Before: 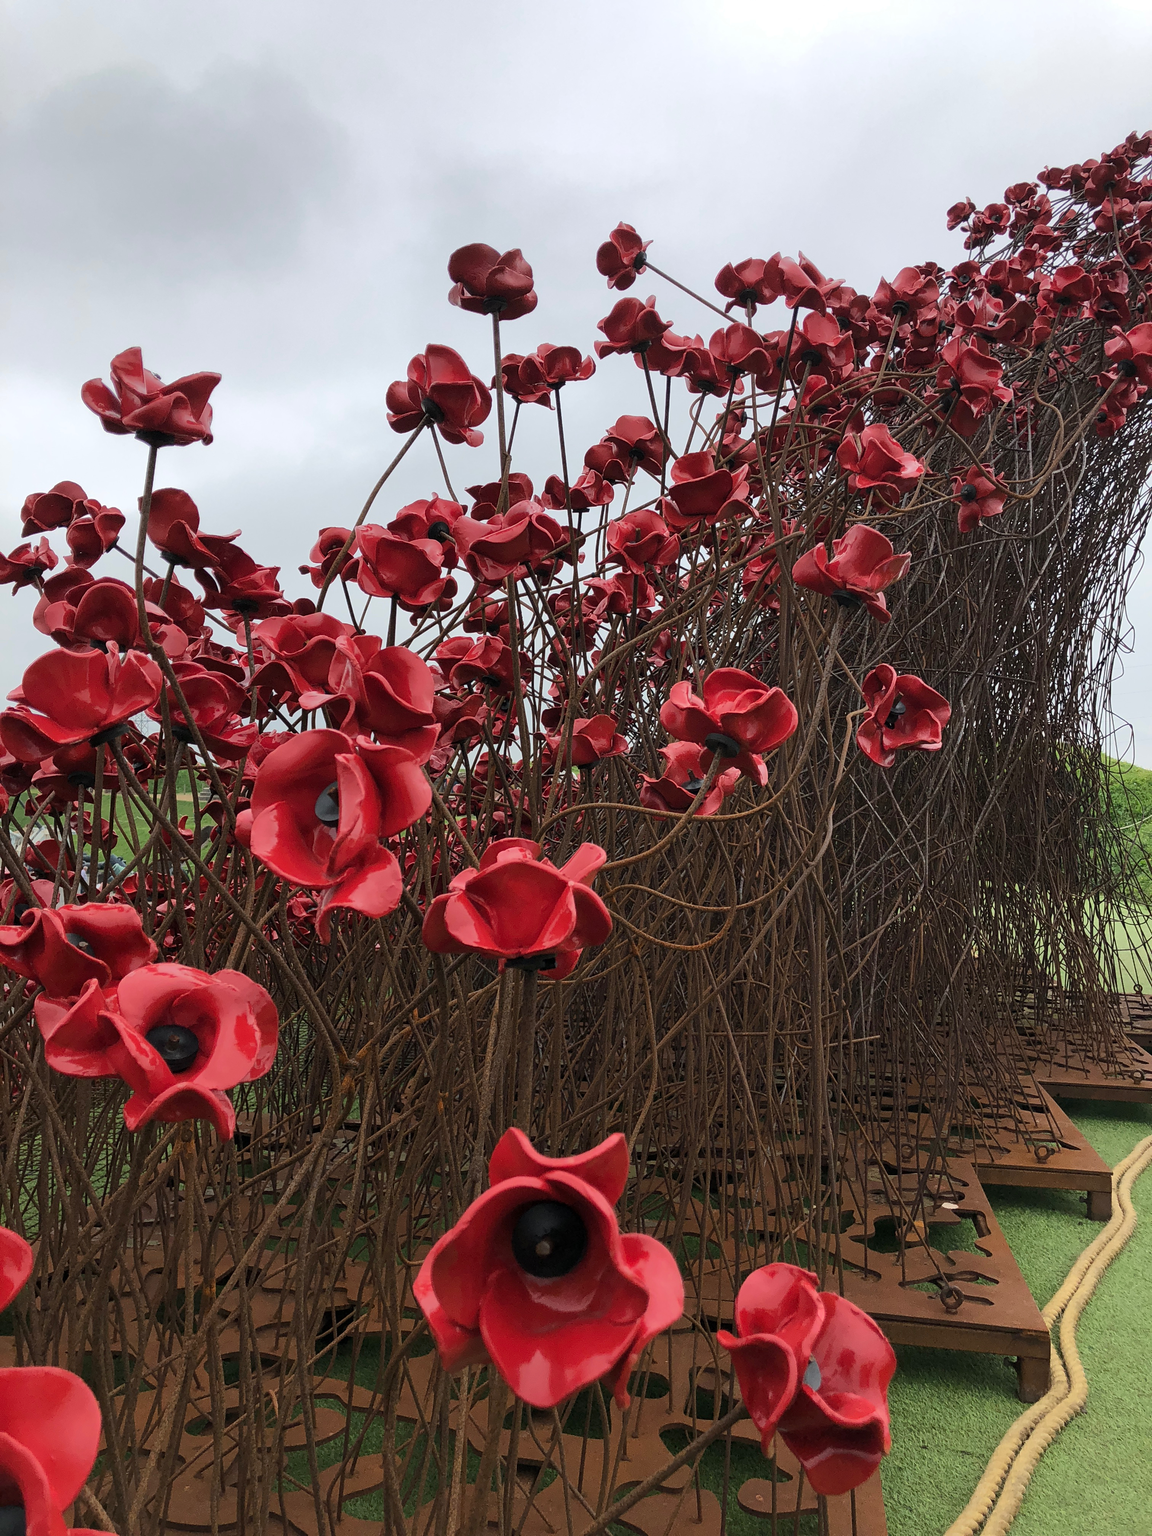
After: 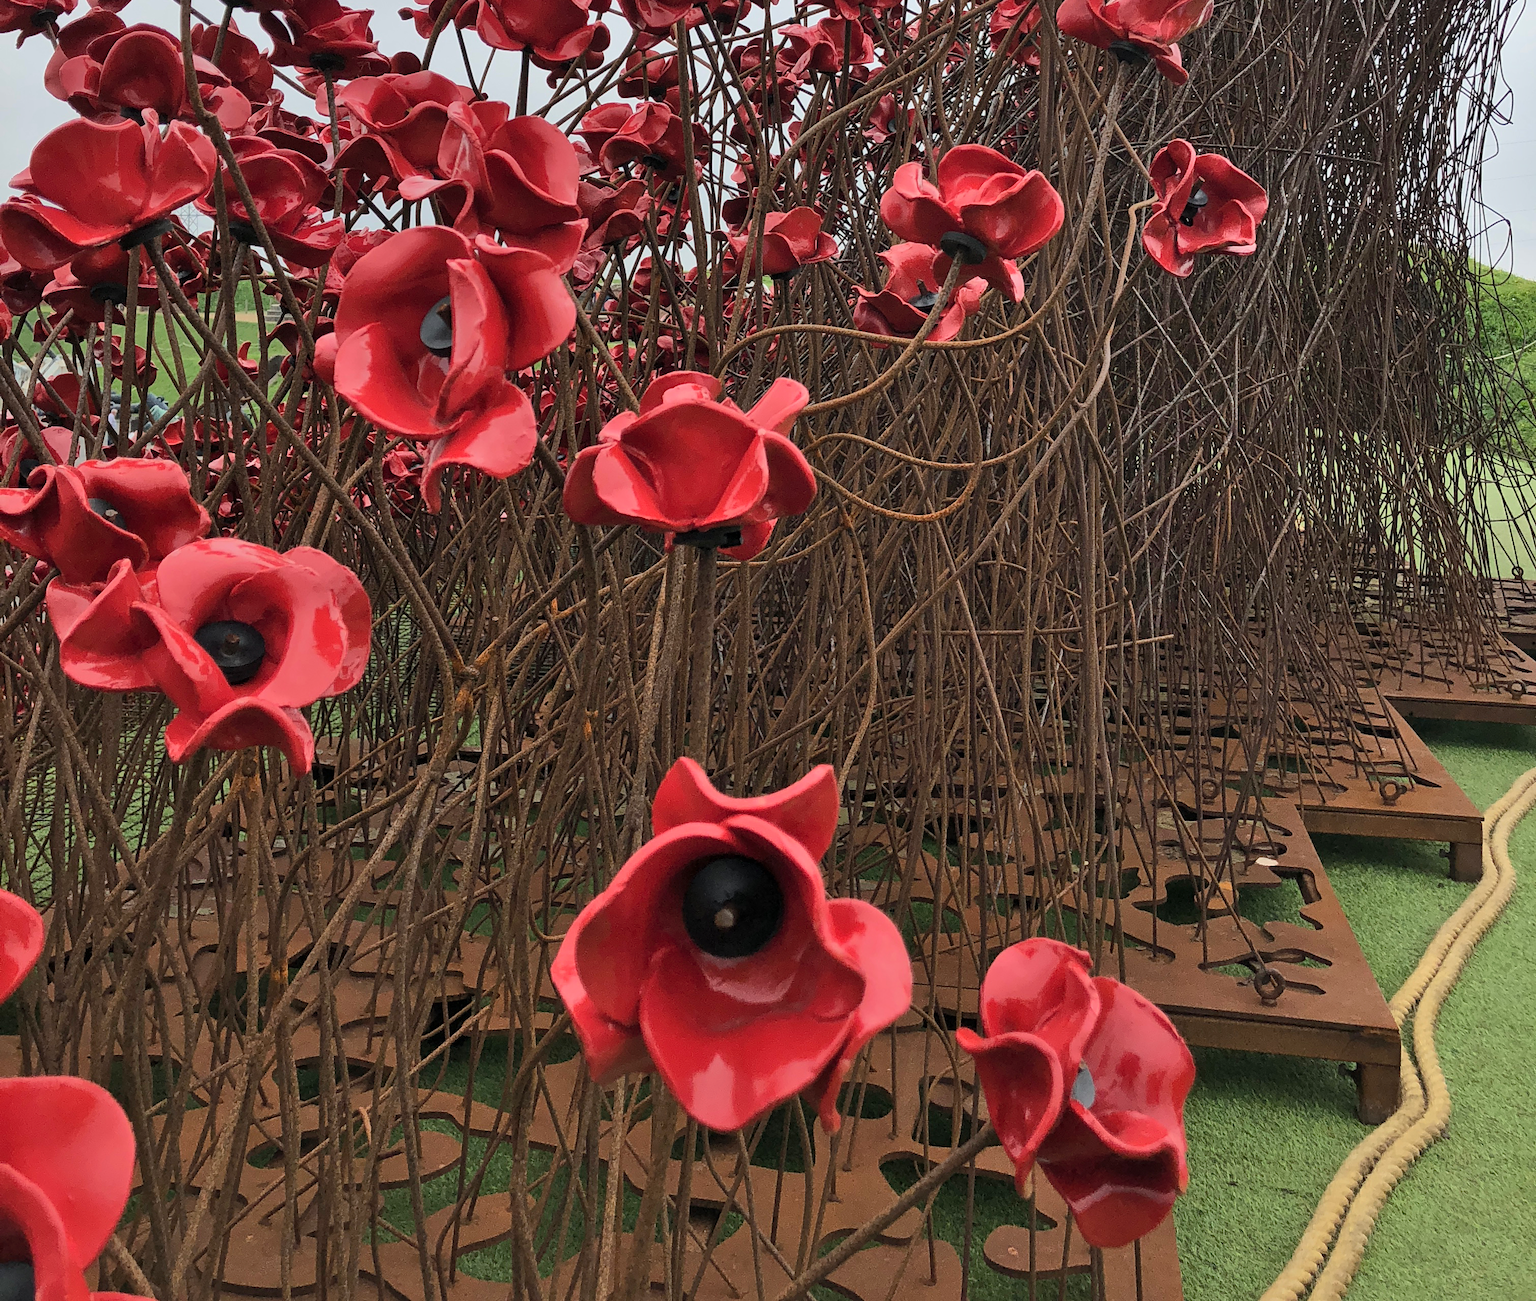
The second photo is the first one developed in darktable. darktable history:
crop and rotate: top 36.435%
shadows and highlights: low approximation 0.01, soften with gaussian
